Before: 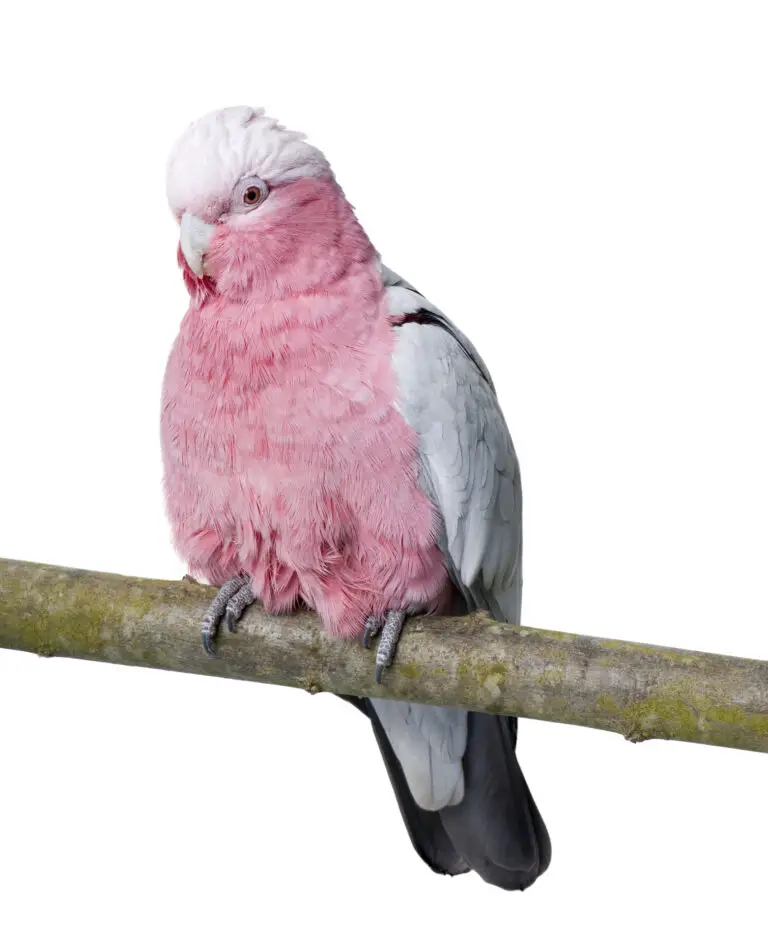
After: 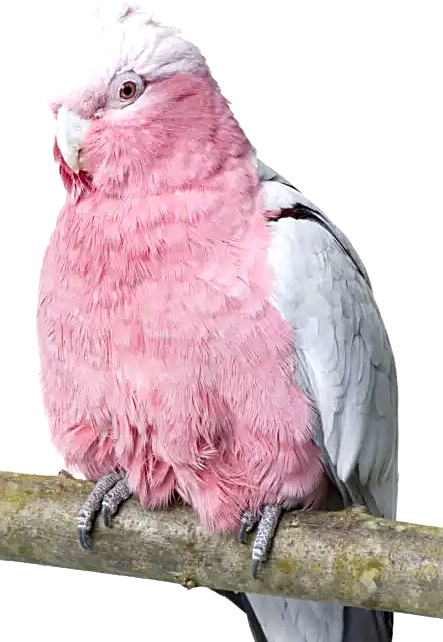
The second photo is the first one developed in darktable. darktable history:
crop: left 16.202%, top 11.208%, right 26.045%, bottom 20.557%
sharpen: on, module defaults
exposure: exposure 0.426 EV, compensate highlight preservation false
